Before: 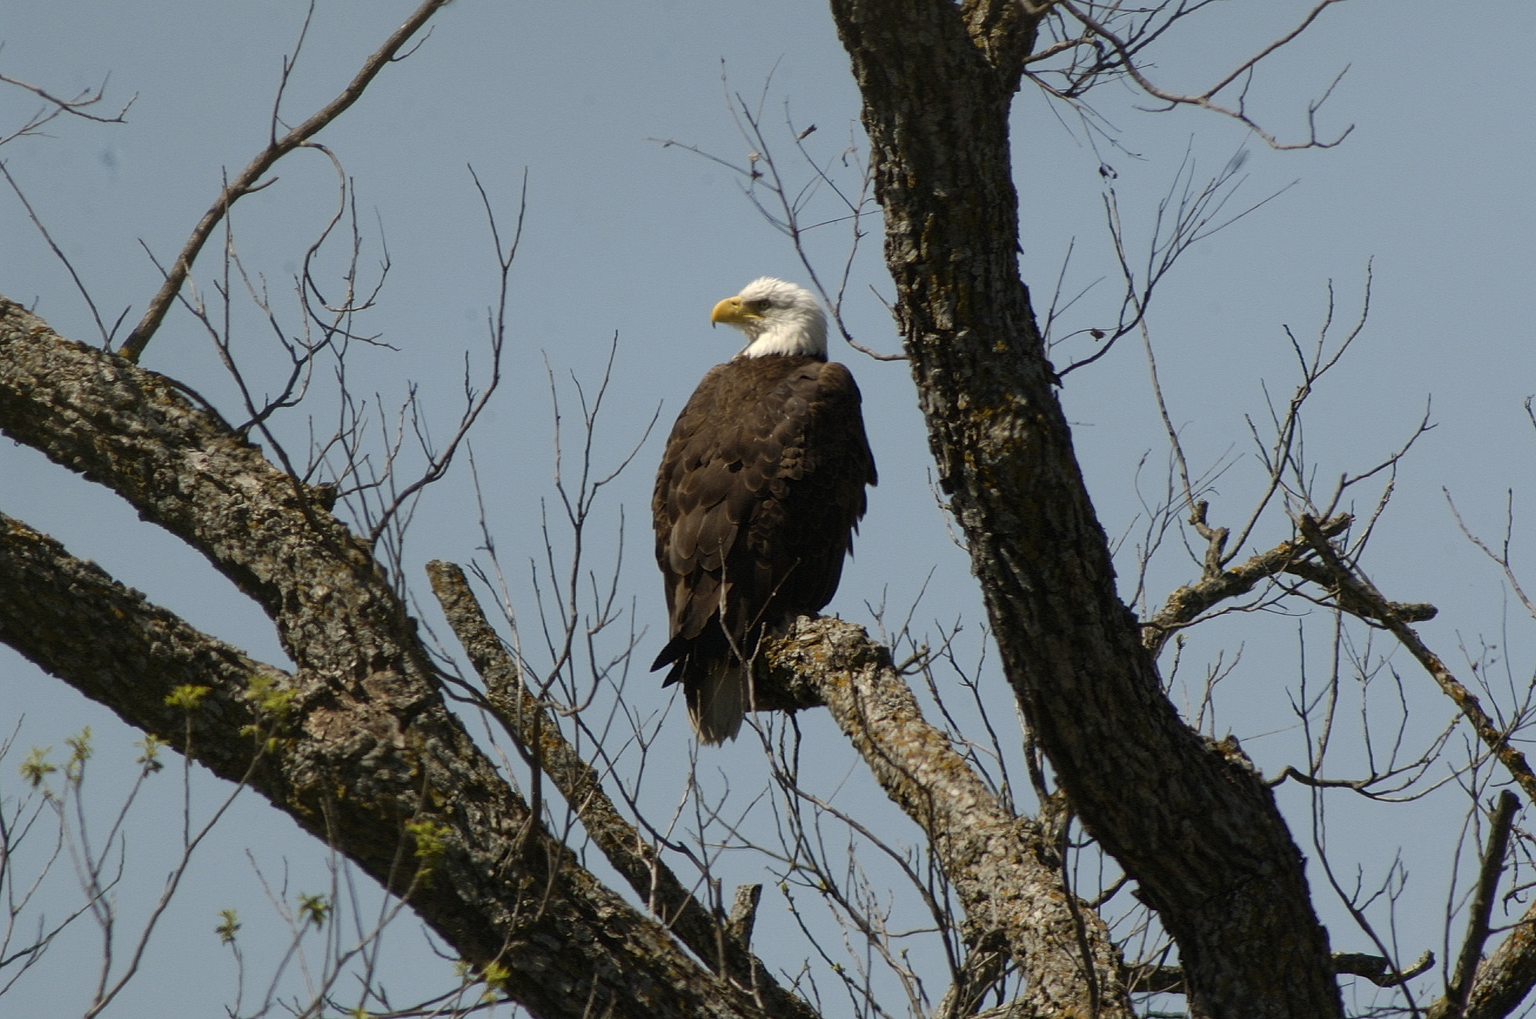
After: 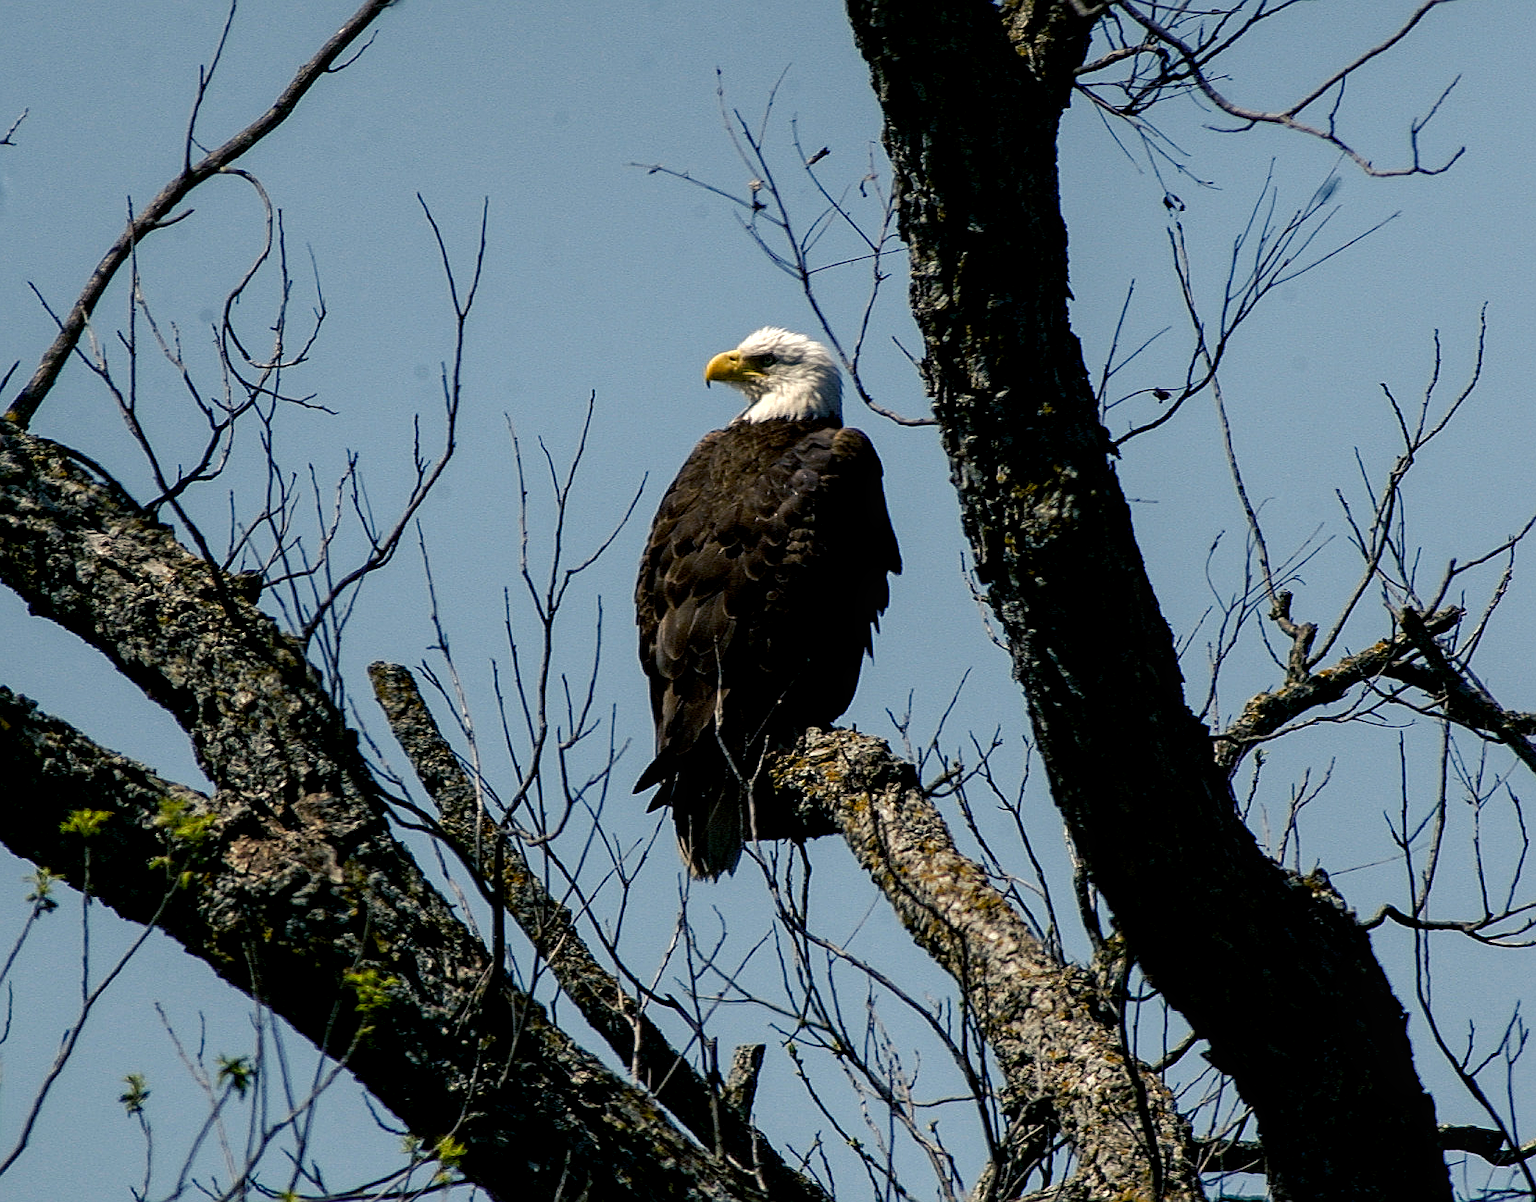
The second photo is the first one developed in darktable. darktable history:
exposure: black level correction 0.009, compensate highlight preservation false
sharpen: on, module defaults
crop: left 7.469%, right 7.857%
color balance rgb: shadows lift › luminance -40.731%, shadows lift › chroma 14.052%, shadows lift › hue 259.34°, power › hue 61.13°, perceptual saturation grading › global saturation 15.353%, perceptual saturation grading › highlights -19.094%, perceptual saturation grading › shadows 20.04%, contrast 14.685%
local contrast: detail 130%
